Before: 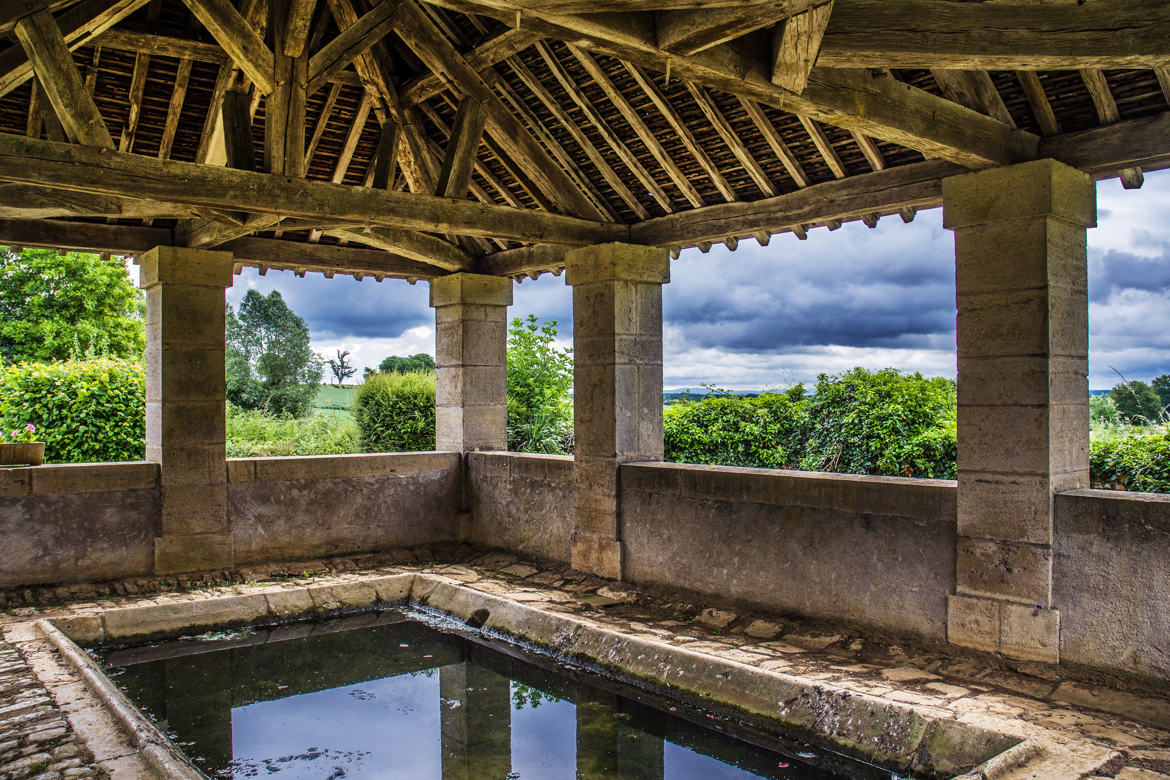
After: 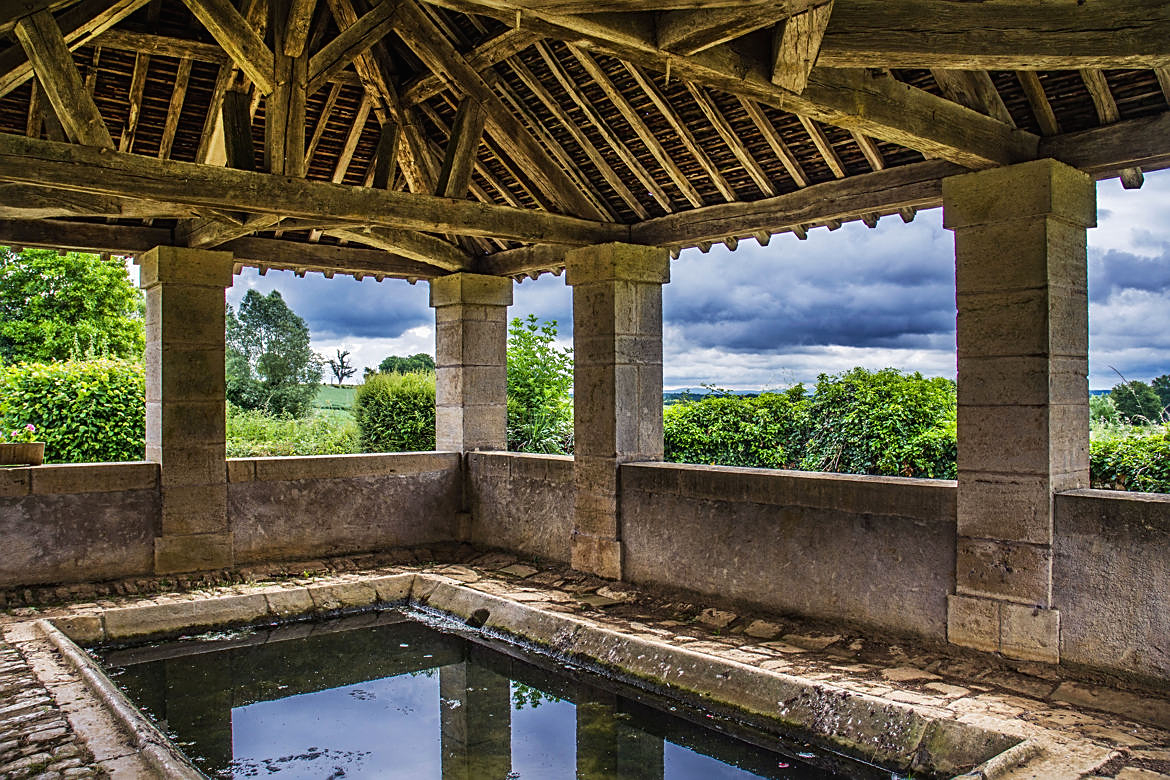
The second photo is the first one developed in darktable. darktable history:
sharpen: on, module defaults
tone equalizer: edges refinement/feathering 500, mask exposure compensation -1.57 EV, preserve details no
contrast brightness saturation: contrast -0.02, brightness -0.01, saturation 0.029
